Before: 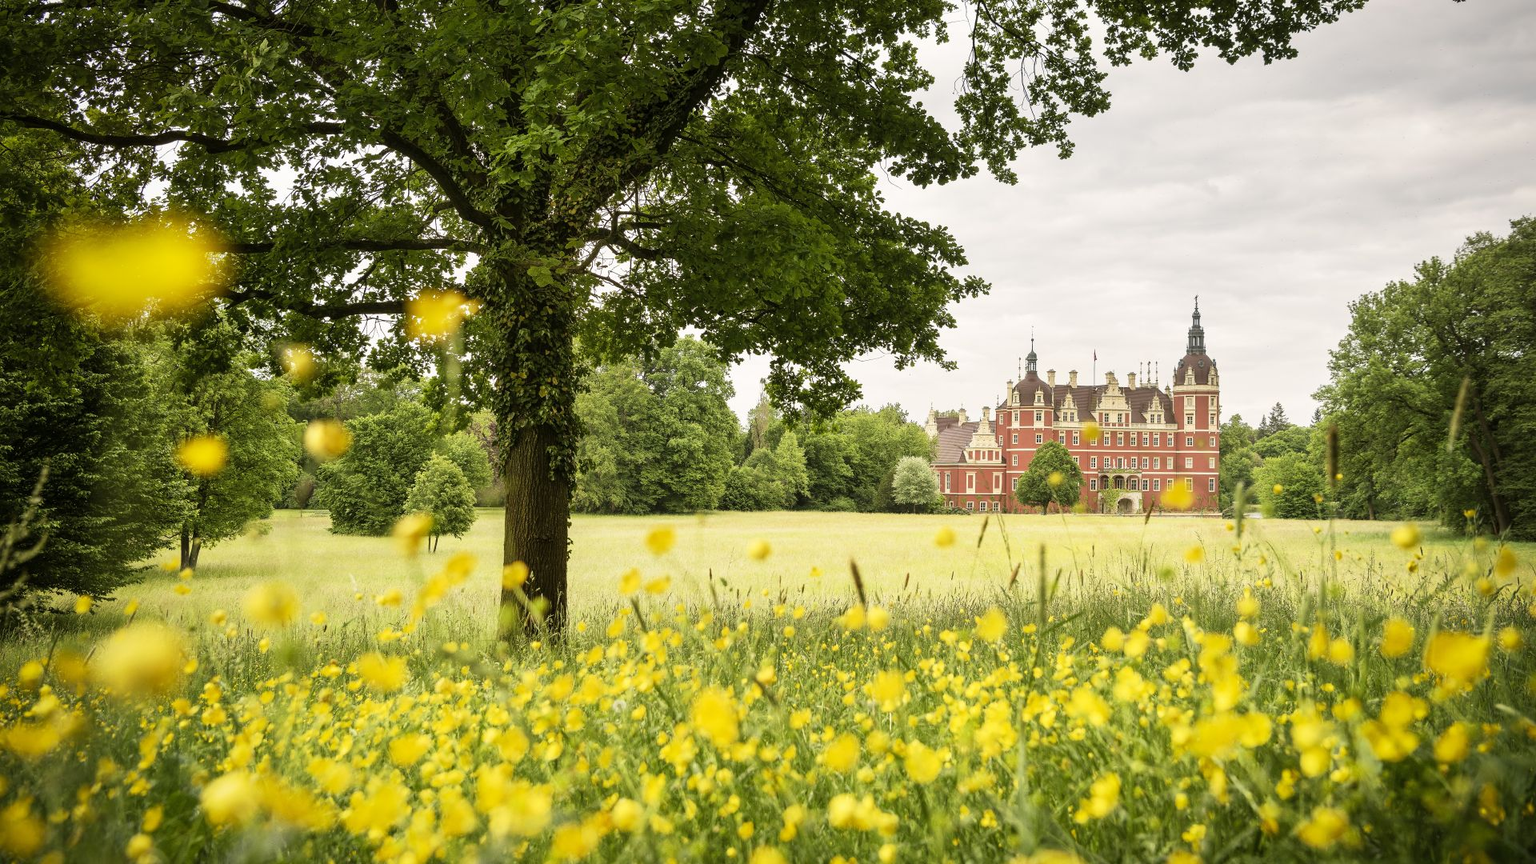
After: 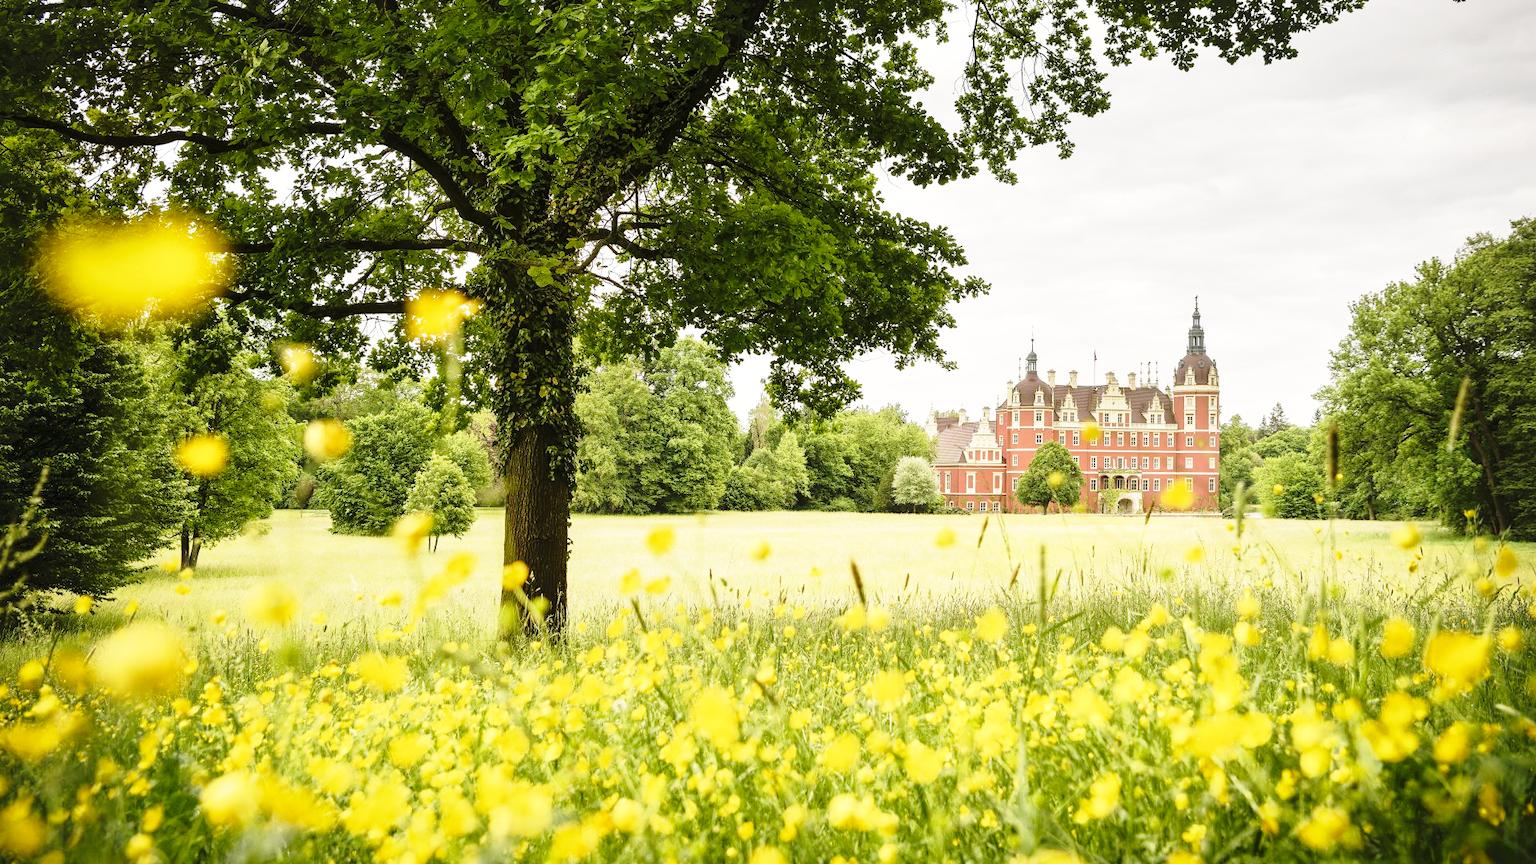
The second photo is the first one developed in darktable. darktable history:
base curve: curves: ch0 [(0, 0) (0.028, 0.03) (0.121, 0.232) (0.46, 0.748) (0.859, 0.968) (1, 1)], preserve colors none
shadows and highlights: shadows 62.66, white point adjustment 0.37, highlights -34.44, compress 83.82%
